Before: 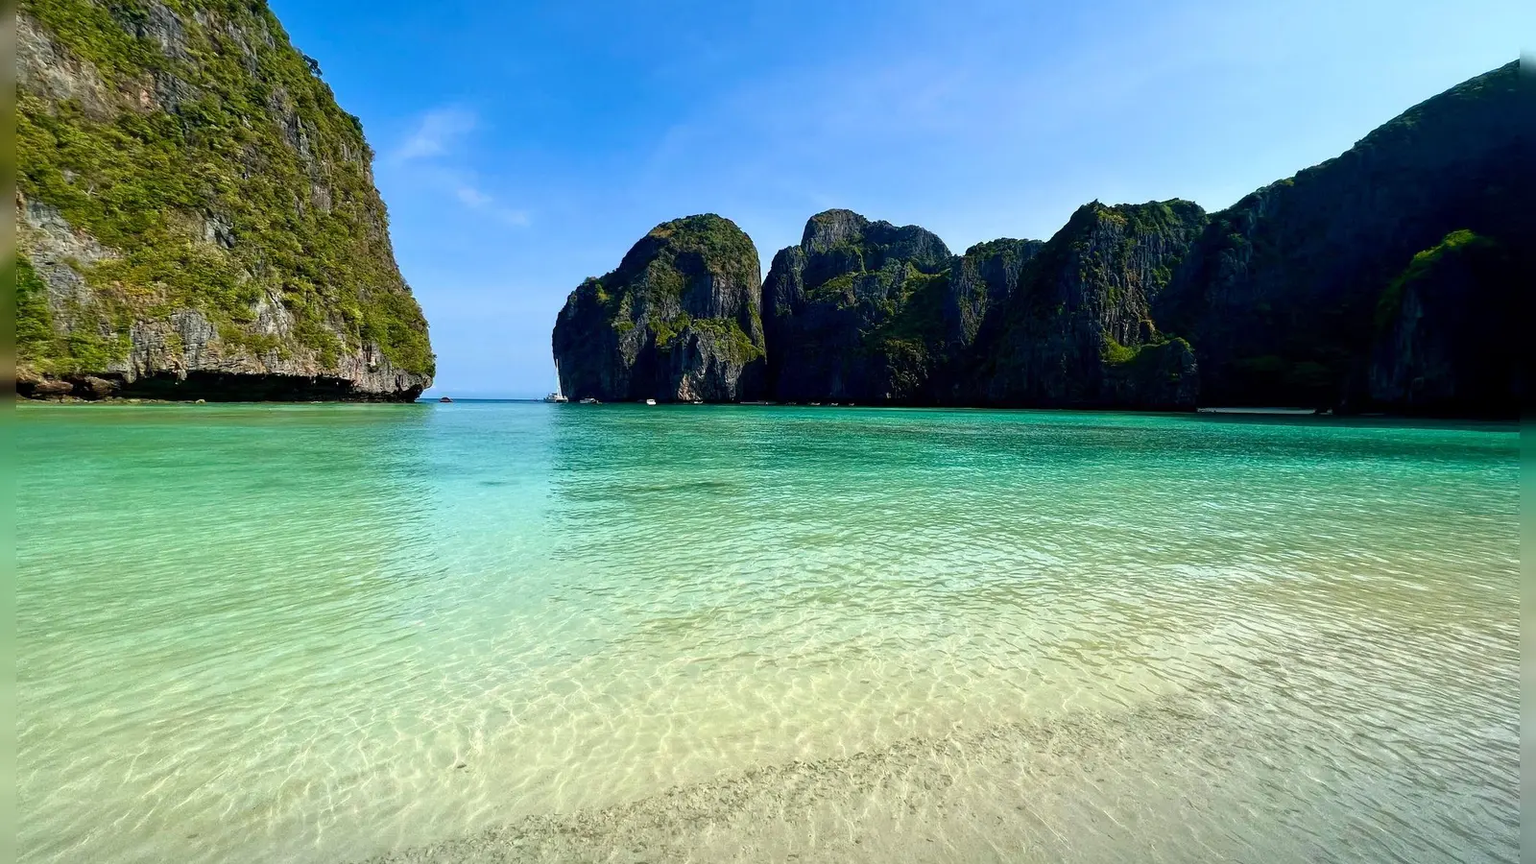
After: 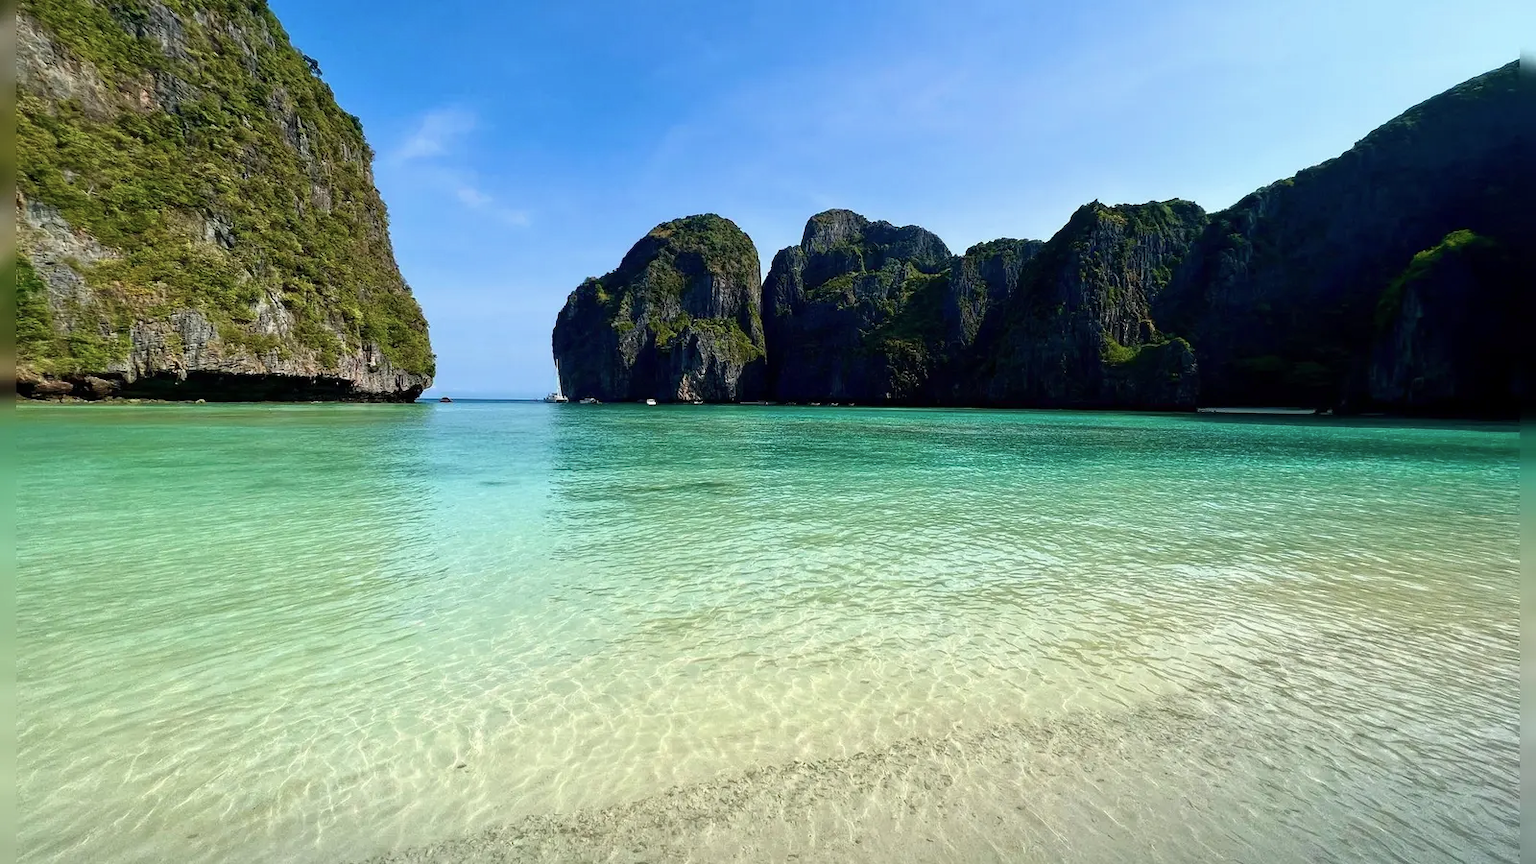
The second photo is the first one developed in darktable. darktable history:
color balance rgb: perceptual saturation grading › global saturation -12.006%
